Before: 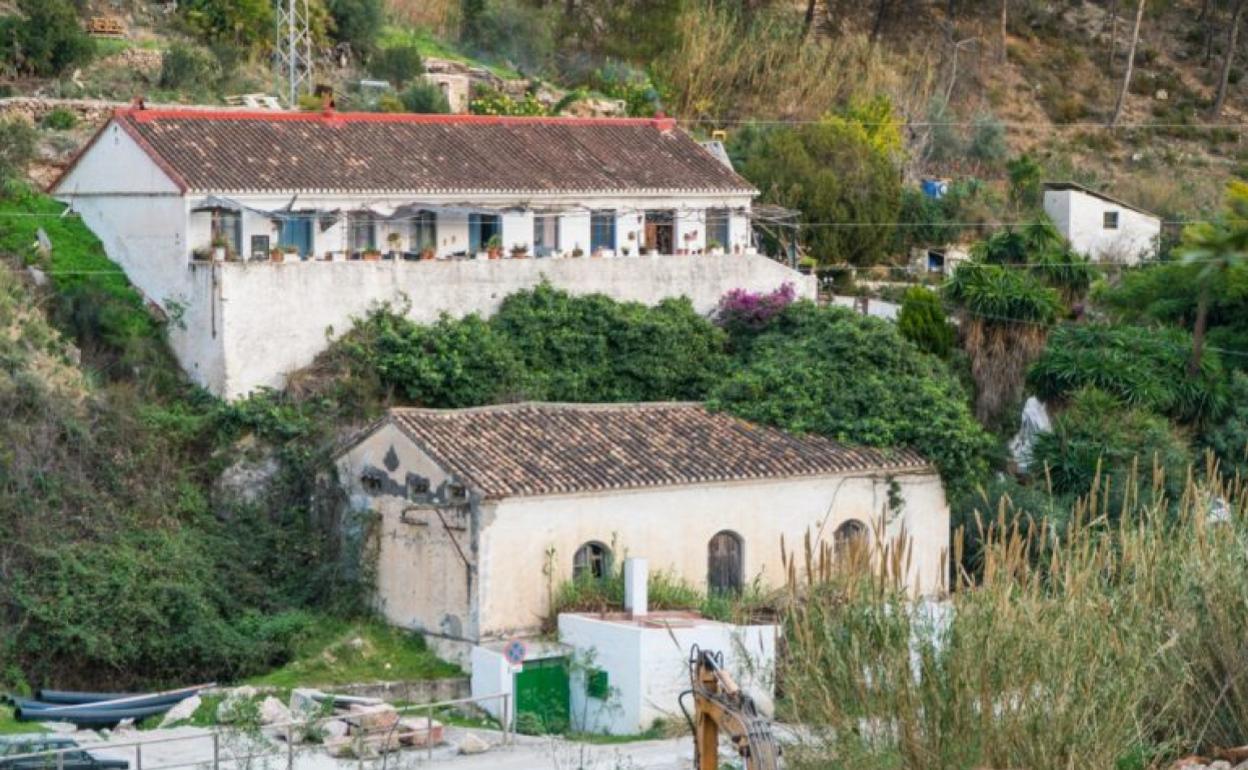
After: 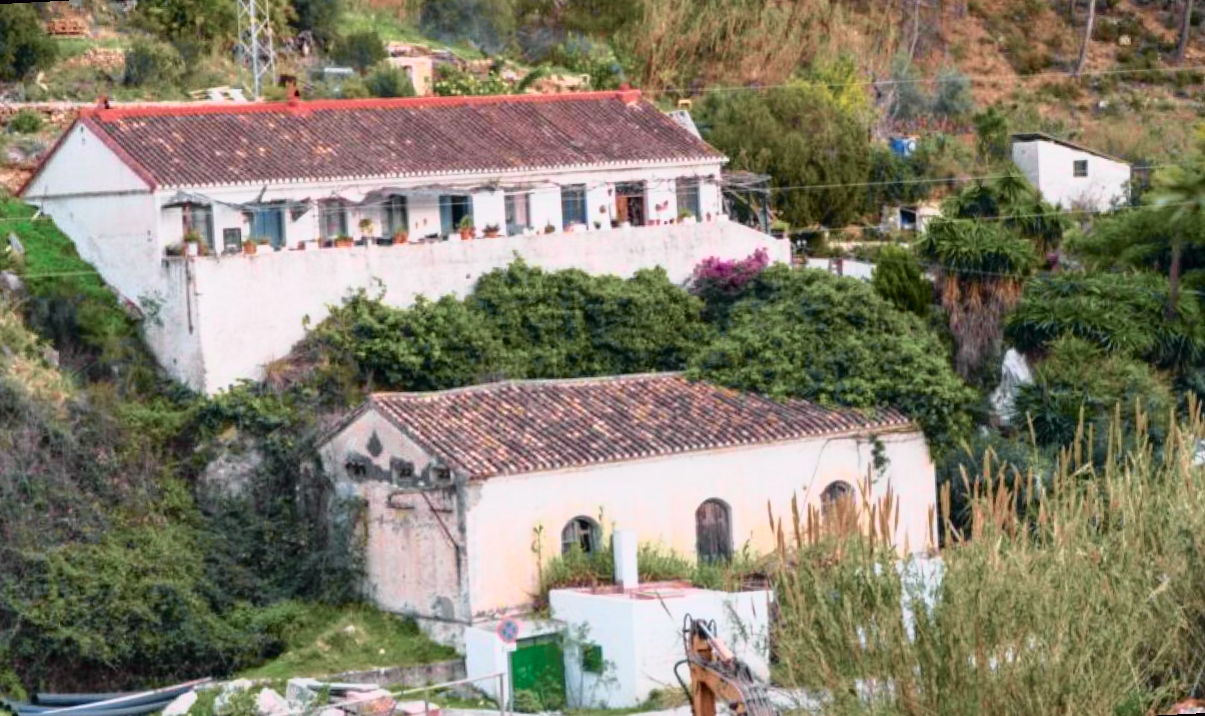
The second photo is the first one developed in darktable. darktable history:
rotate and perspective: rotation -3°, crop left 0.031, crop right 0.968, crop top 0.07, crop bottom 0.93
tone curve: curves: ch0 [(0, 0) (0.105, 0.068) (0.195, 0.162) (0.283, 0.283) (0.384, 0.404) (0.485, 0.531) (0.638, 0.681) (0.795, 0.879) (1, 0.977)]; ch1 [(0, 0) (0.161, 0.092) (0.35, 0.33) (0.379, 0.401) (0.456, 0.469) (0.498, 0.506) (0.521, 0.549) (0.58, 0.624) (0.635, 0.671) (1, 1)]; ch2 [(0, 0) (0.371, 0.362) (0.437, 0.437) (0.483, 0.484) (0.53, 0.515) (0.56, 0.58) (0.622, 0.606) (1, 1)], color space Lab, independent channels, preserve colors none
